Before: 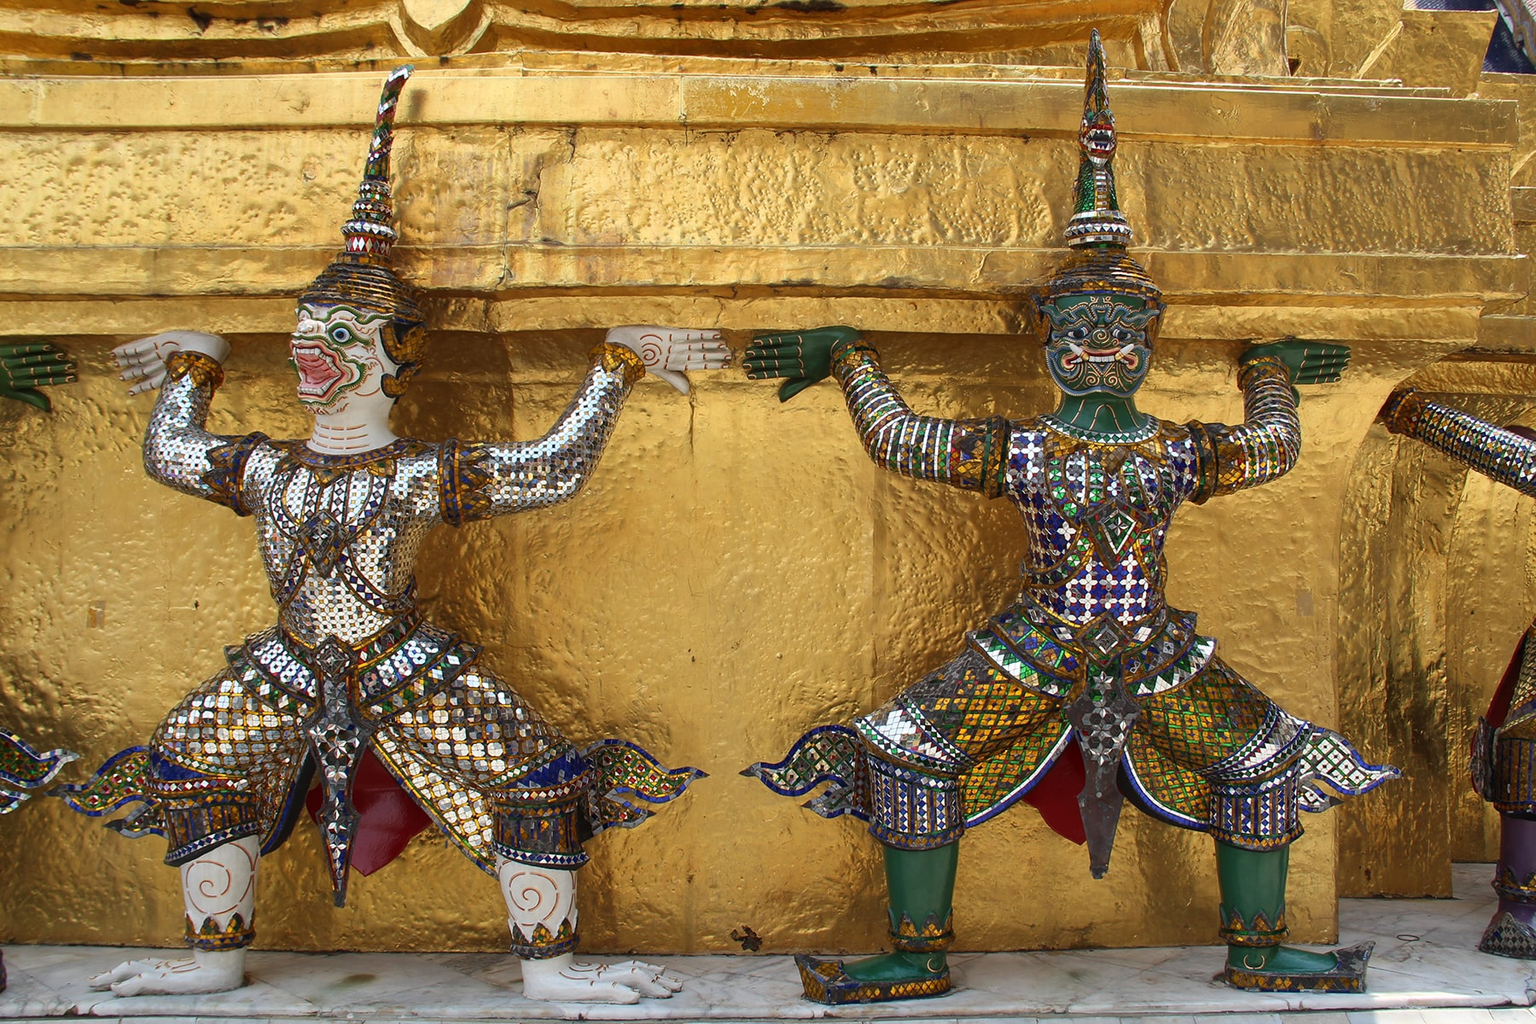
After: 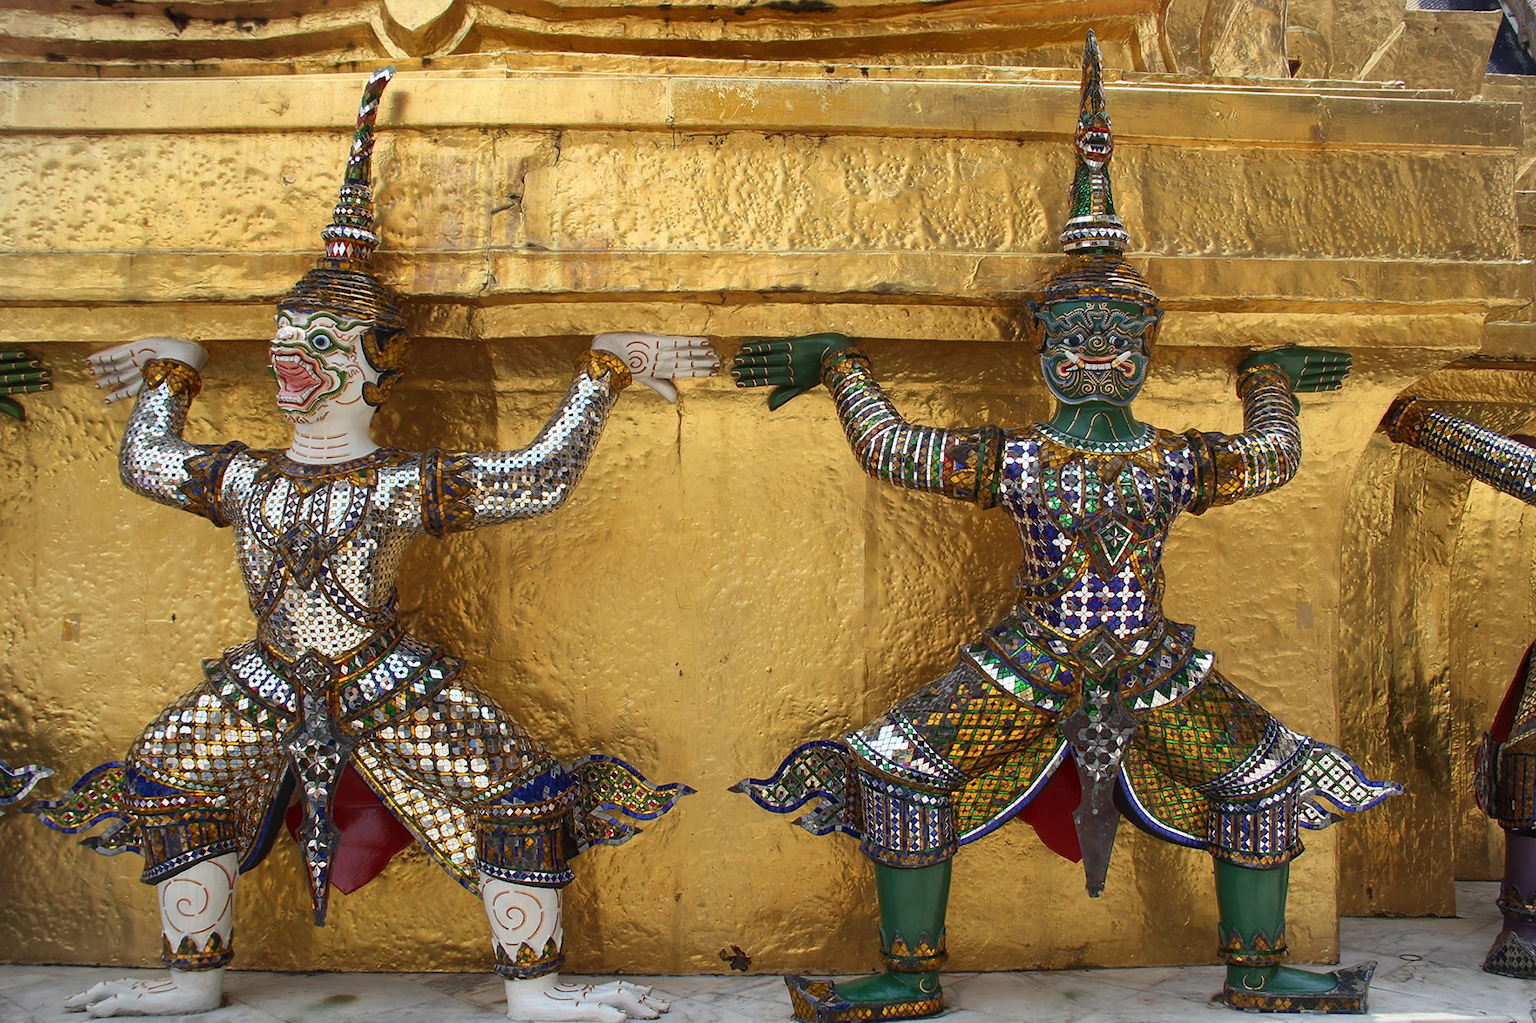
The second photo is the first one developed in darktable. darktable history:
crop: left 1.743%, right 0.268%, bottom 2.011%
vignetting: fall-off start 100%, brightness -0.282, width/height ratio 1.31
